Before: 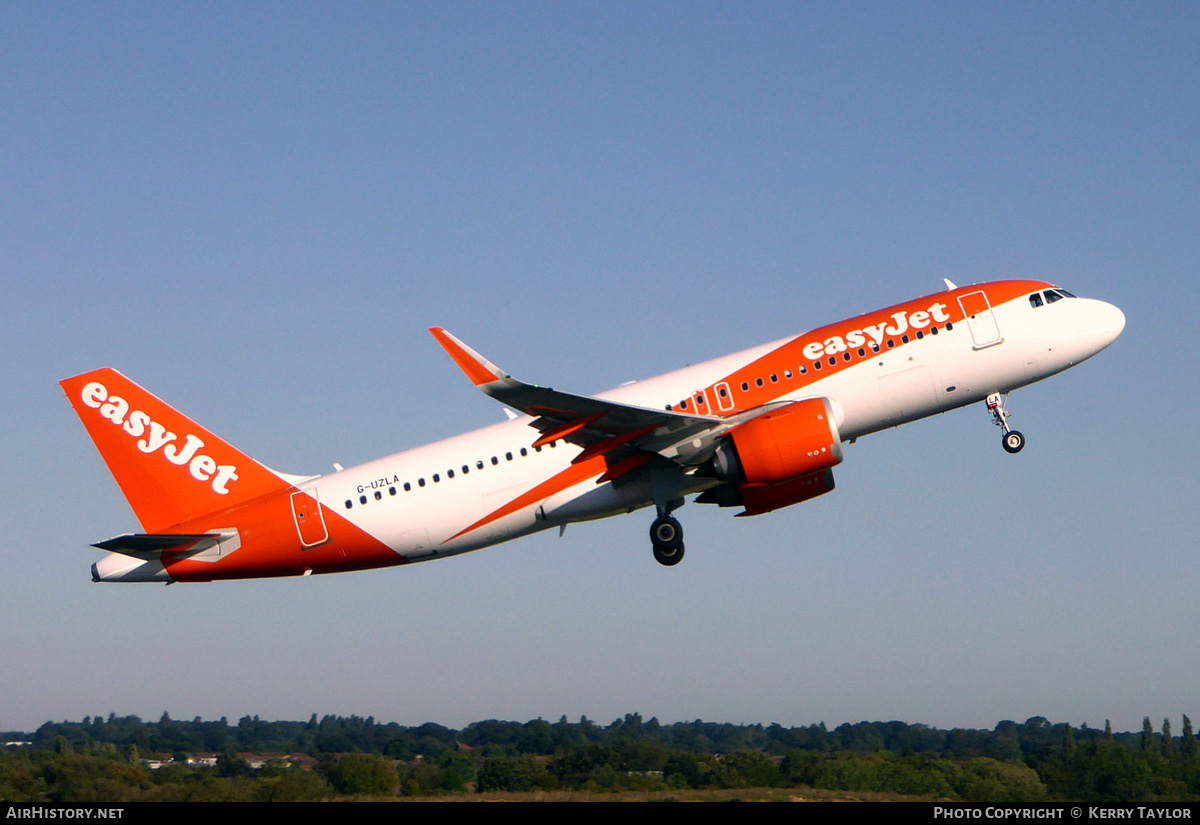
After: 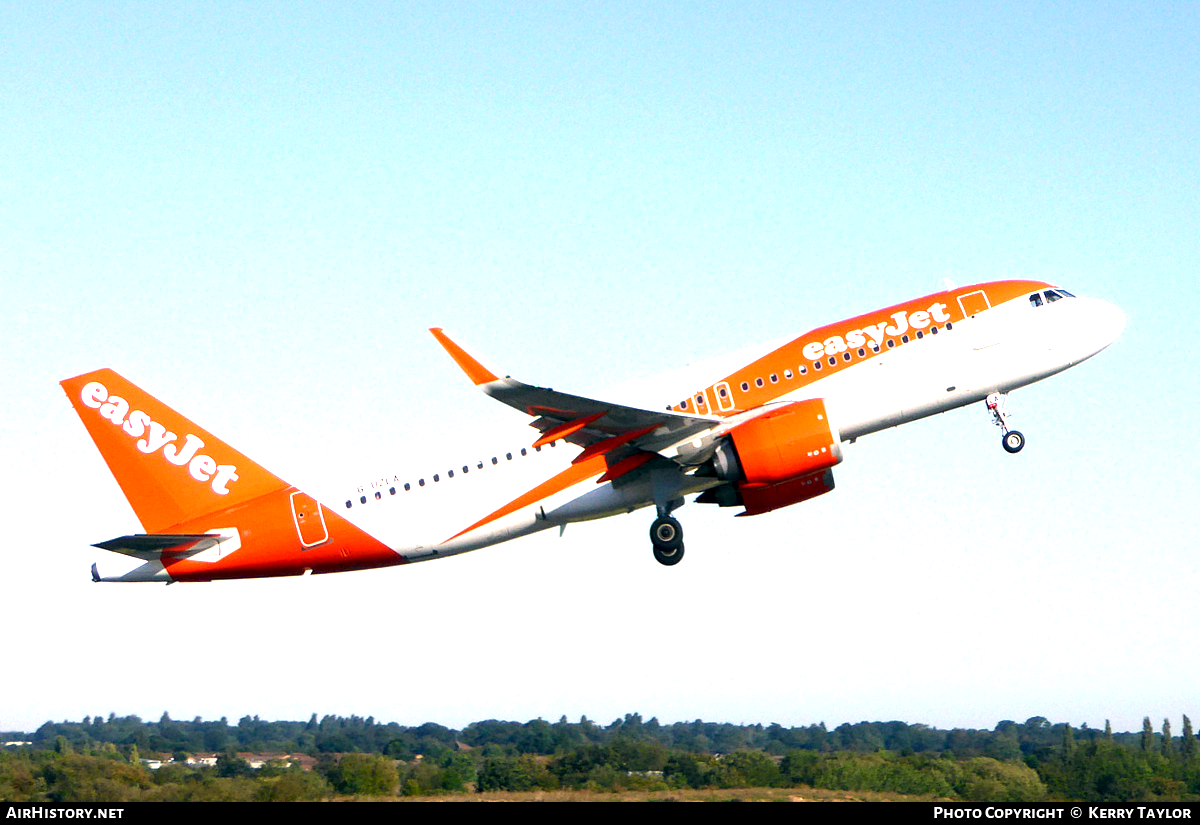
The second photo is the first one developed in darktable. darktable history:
exposure: black level correction 0.001, exposure 1.828 EV, compensate highlight preservation false
